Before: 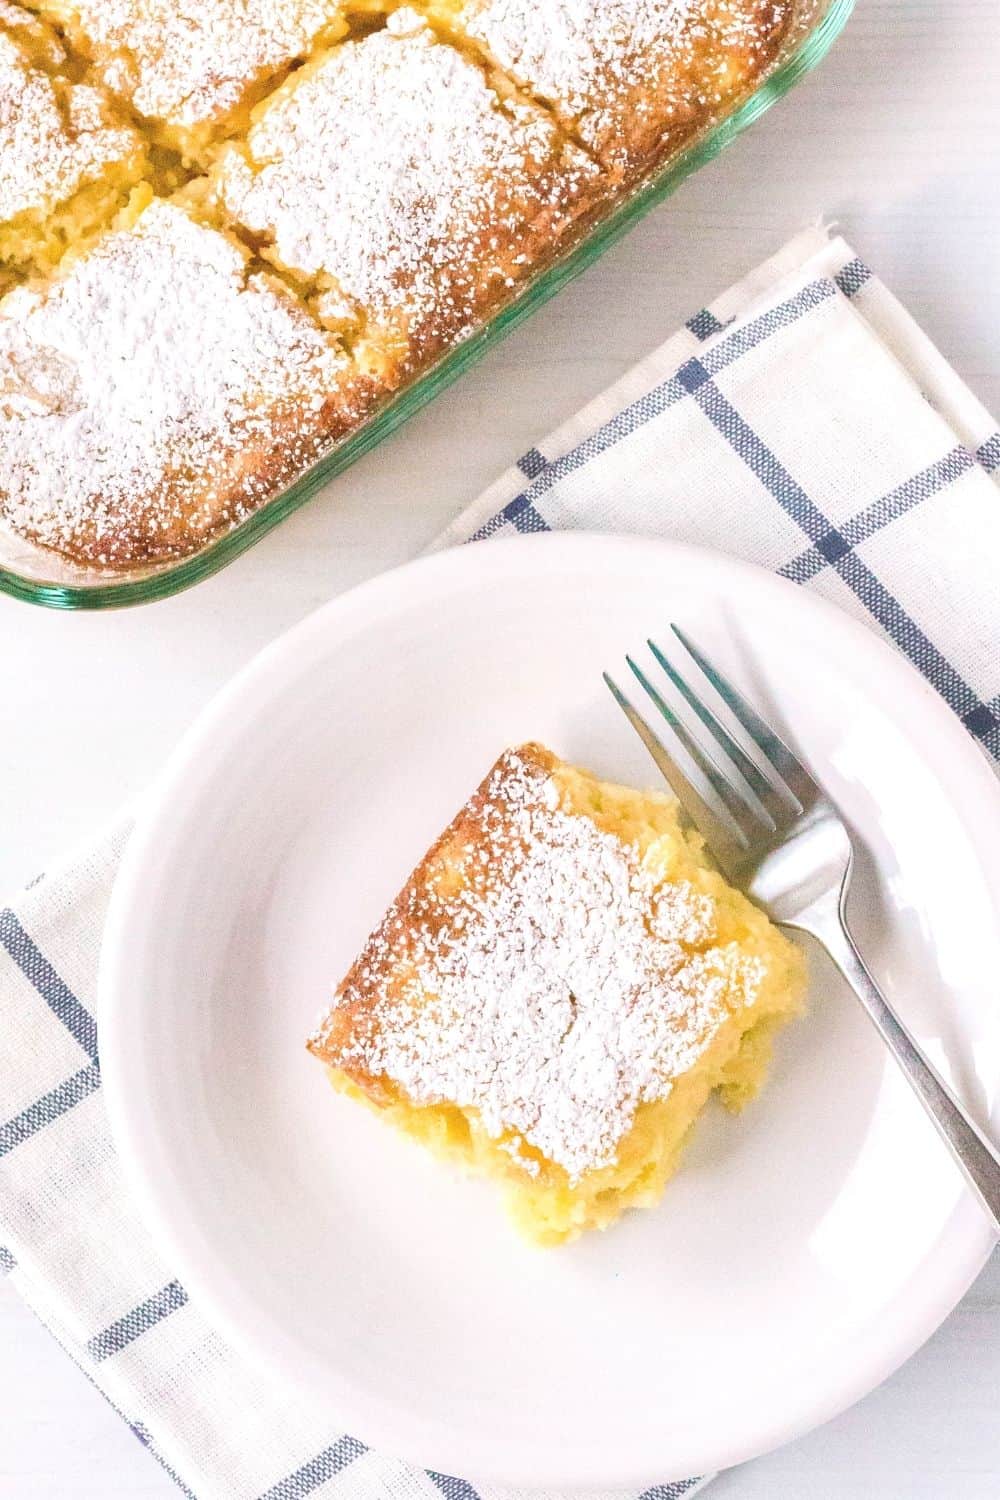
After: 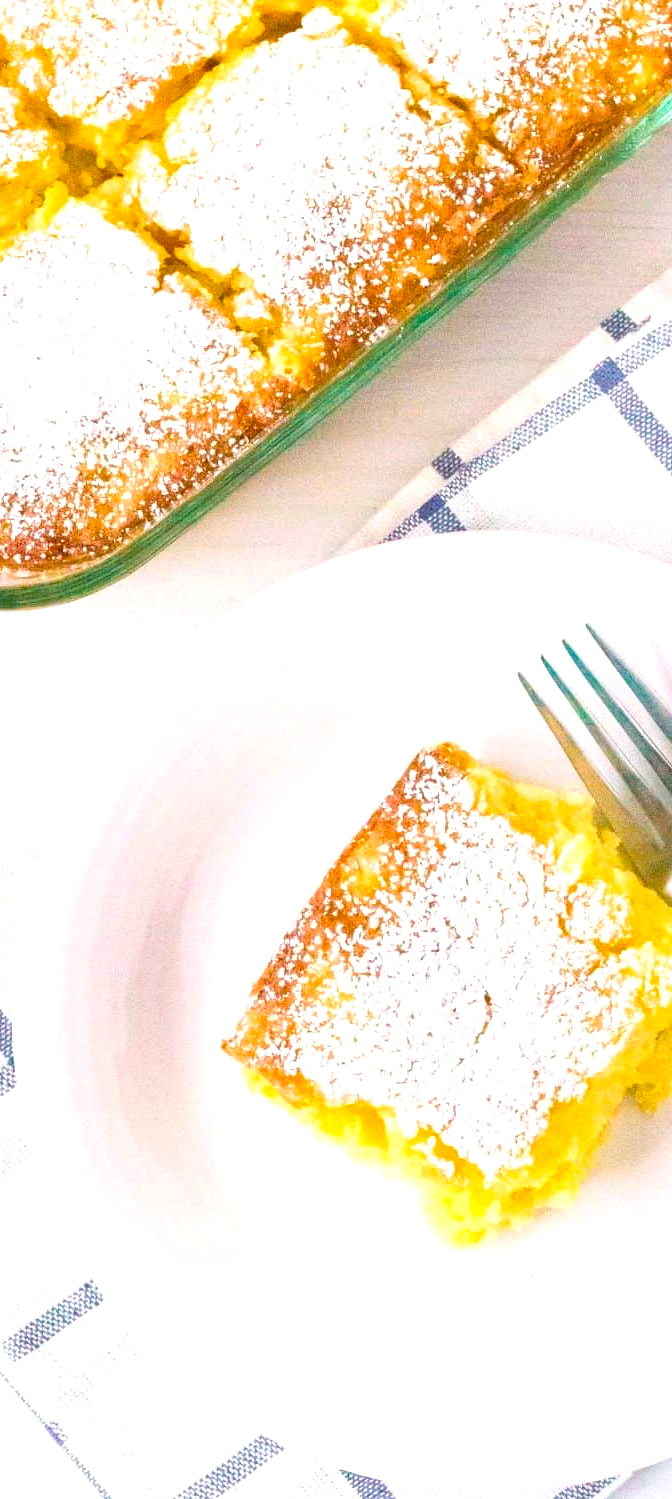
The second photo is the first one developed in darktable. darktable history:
color balance rgb: perceptual saturation grading › global saturation 19.634%, perceptual brilliance grading › global brilliance 9.443%, perceptual brilliance grading › shadows 14.63%, global vibrance 32.898%
crop and rotate: left 8.548%, right 24.242%
